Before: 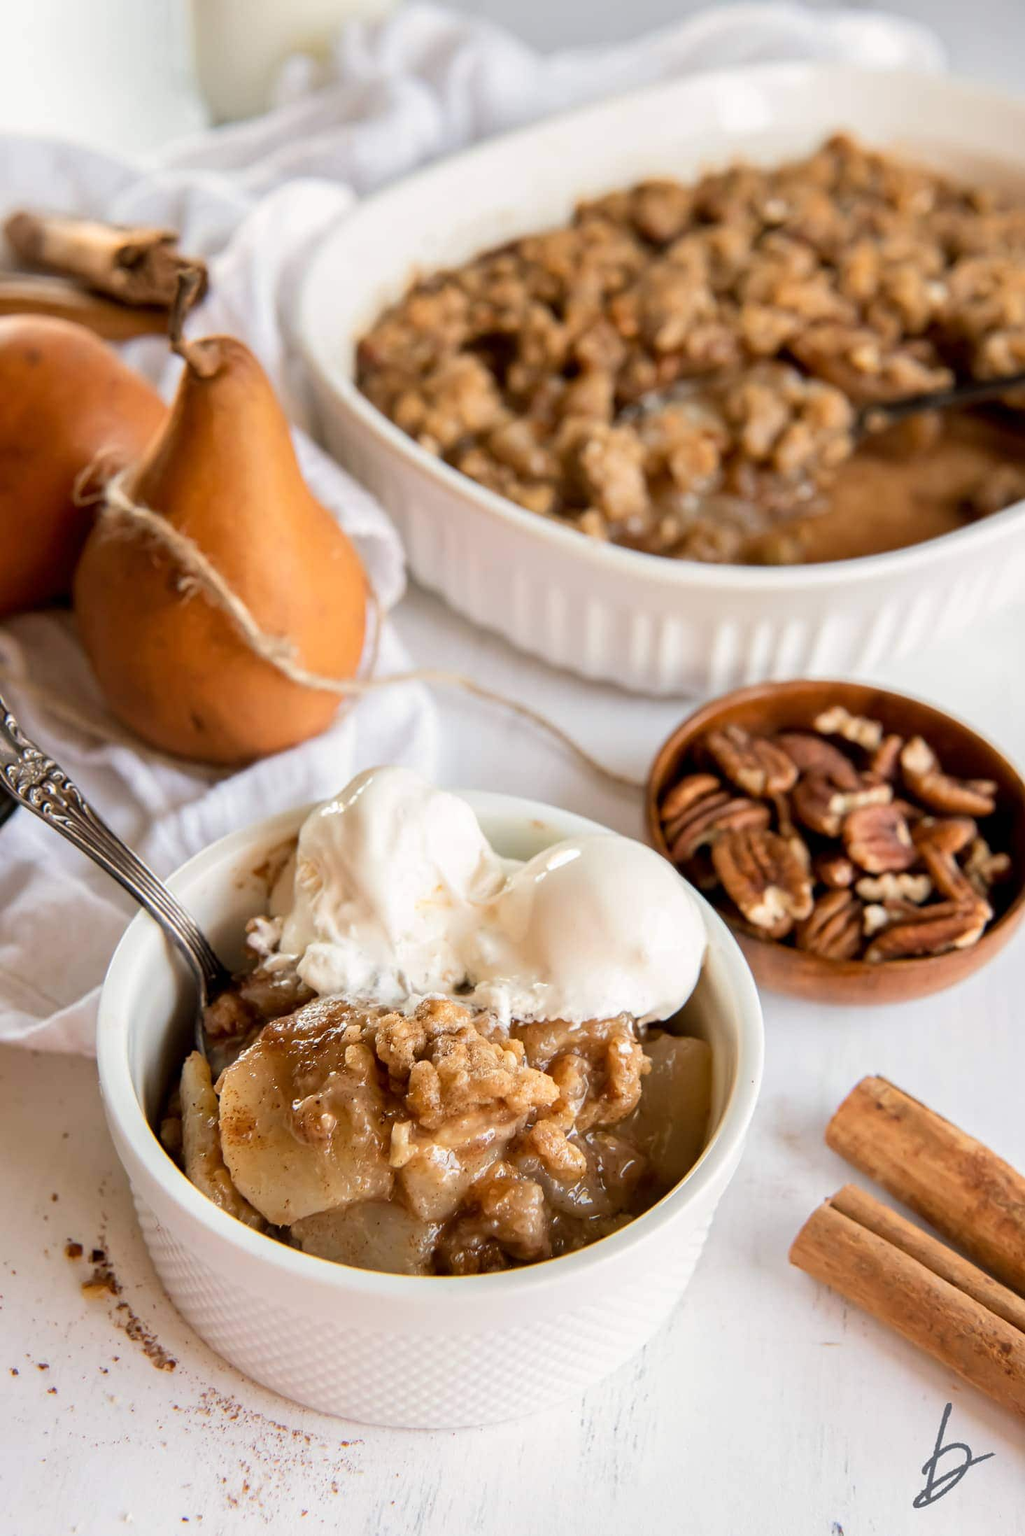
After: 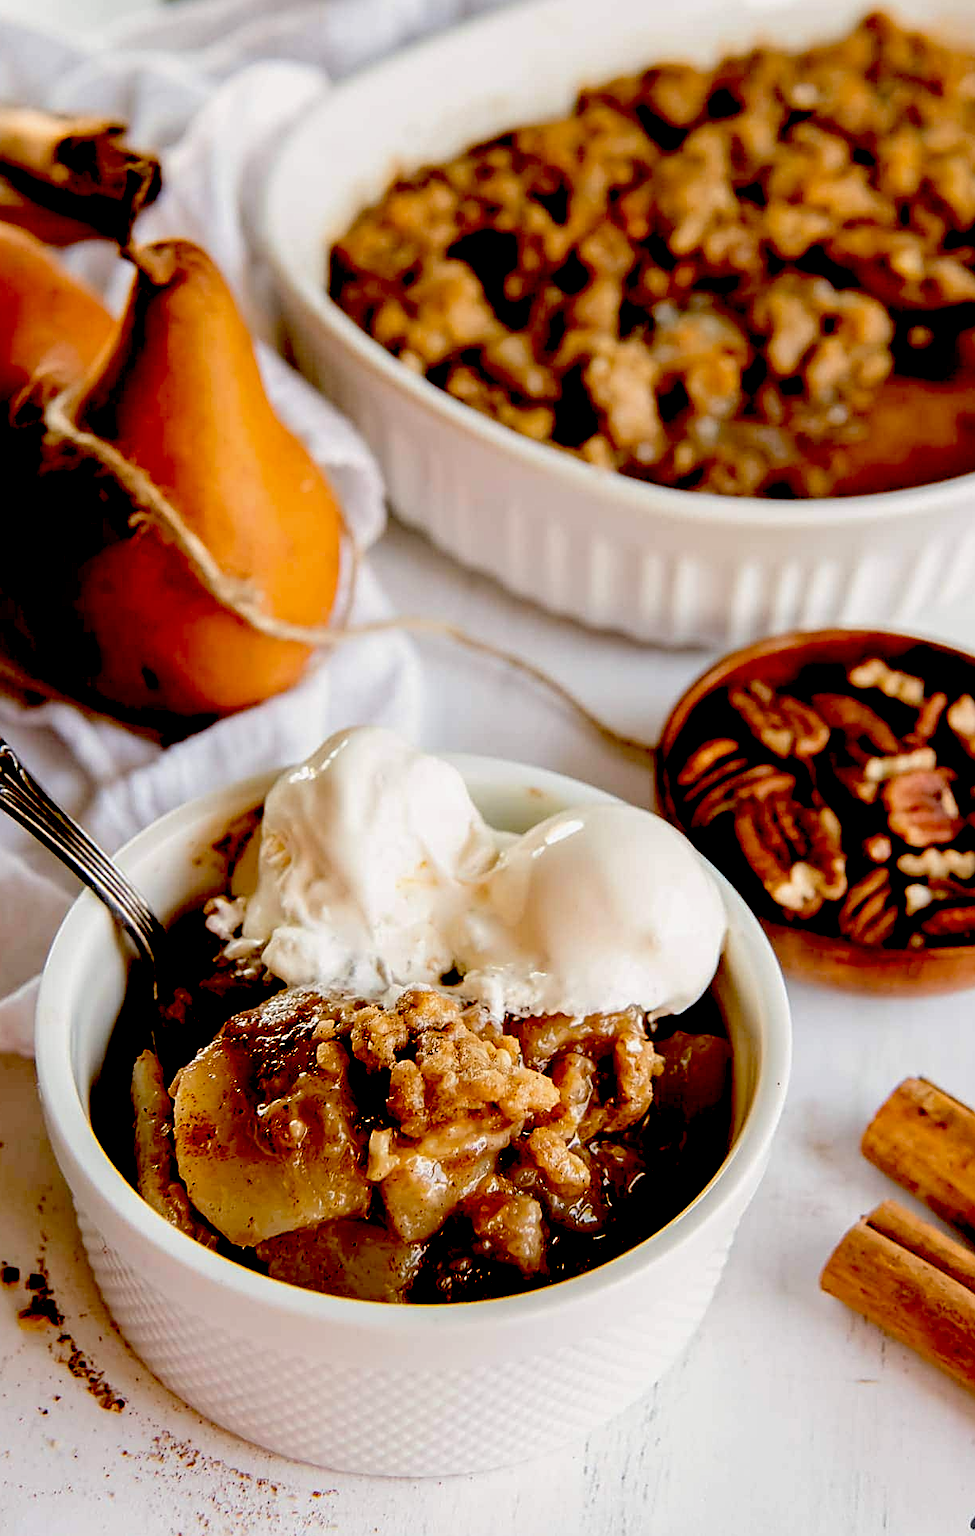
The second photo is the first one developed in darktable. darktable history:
sharpen: amount 0.478
exposure: black level correction 0.1, exposure -0.092 EV, compensate highlight preservation false
crop: left 6.446%, top 8.188%, right 9.538%, bottom 3.548%
